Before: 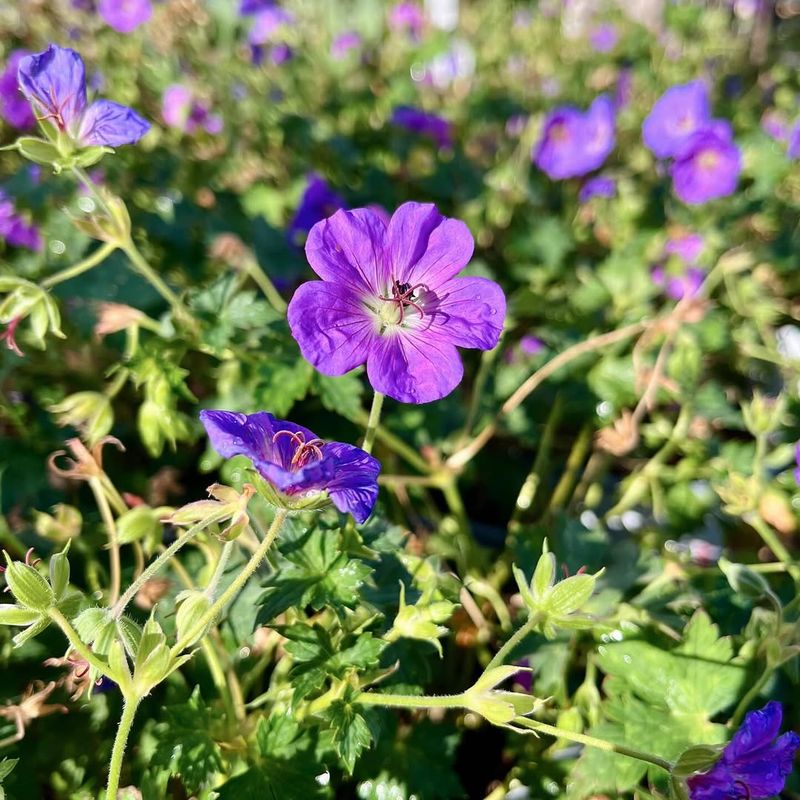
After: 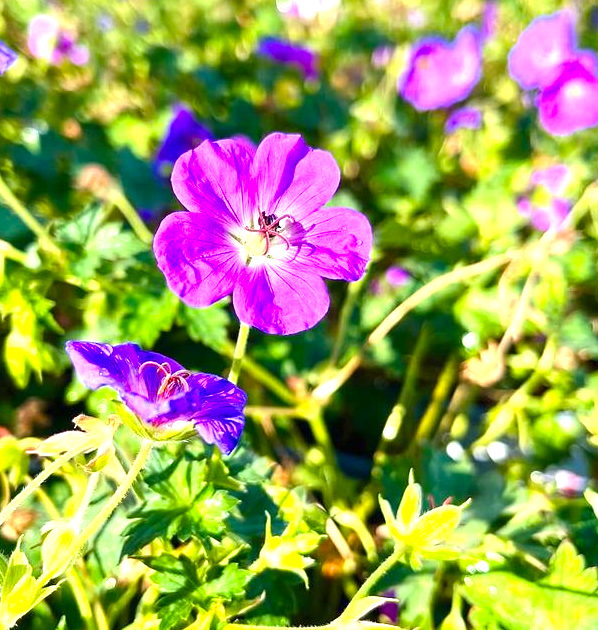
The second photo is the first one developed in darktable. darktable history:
exposure: black level correction 0, exposure 1.1 EV, compensate exposure bias true, compensate highlight preservation false
crop: left 16.768%, top 8.653%, right 8.362%, bottom 12.485%
color balance rgb: linear chroma grading › global chroma 9.31%, global vibrance 41.49%
